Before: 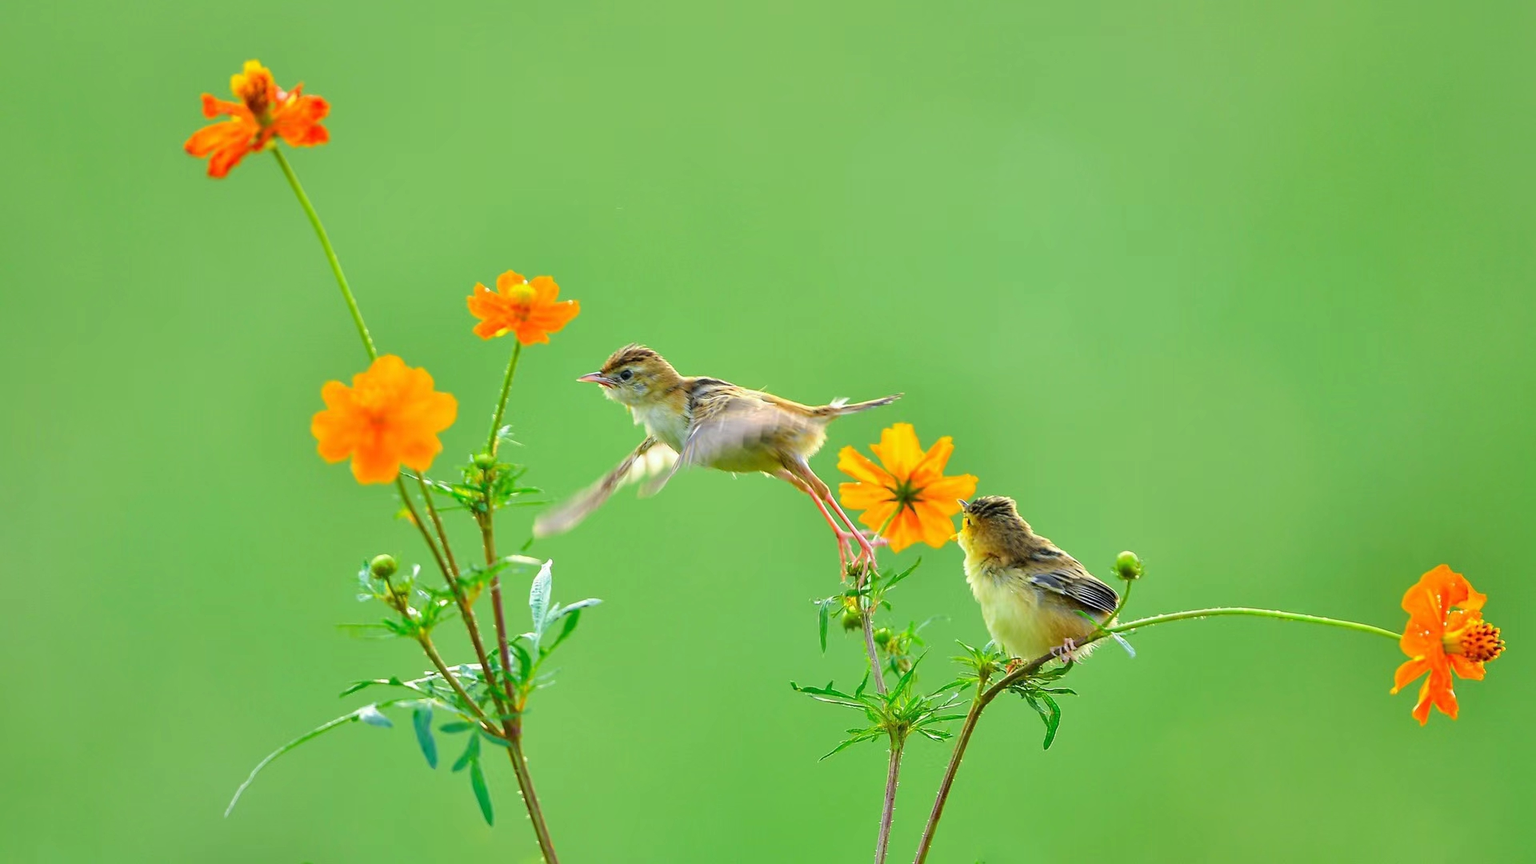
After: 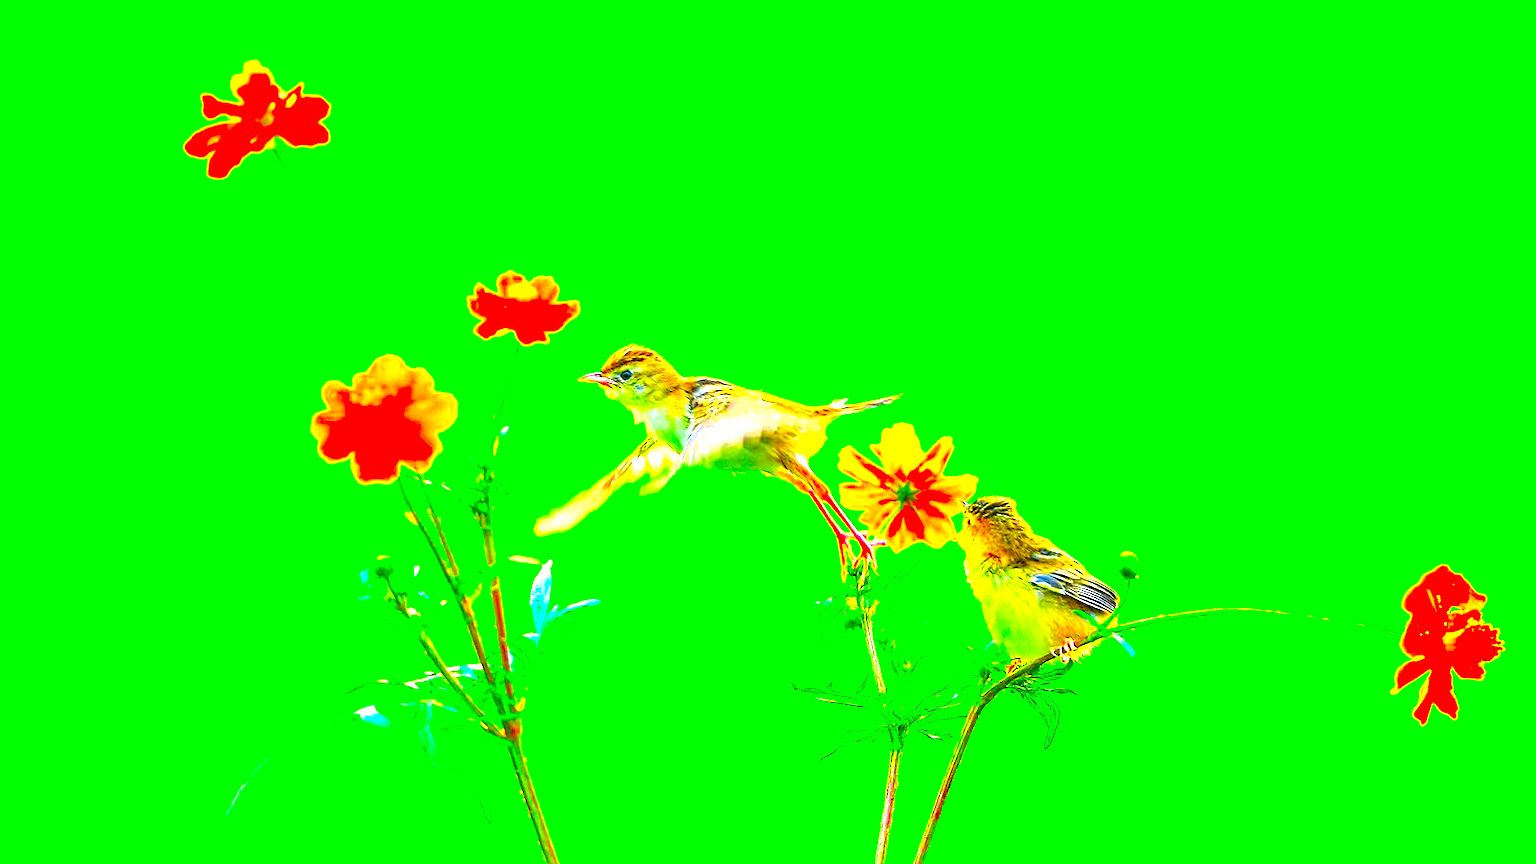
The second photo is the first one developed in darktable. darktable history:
color correction: saturation 3
exposure: black level correction 0, exposure 1.675 EV, compensate exposure bias true, compensate highlight preservation false
local contrast: on, module defaults
sharpen: on, module defaults
